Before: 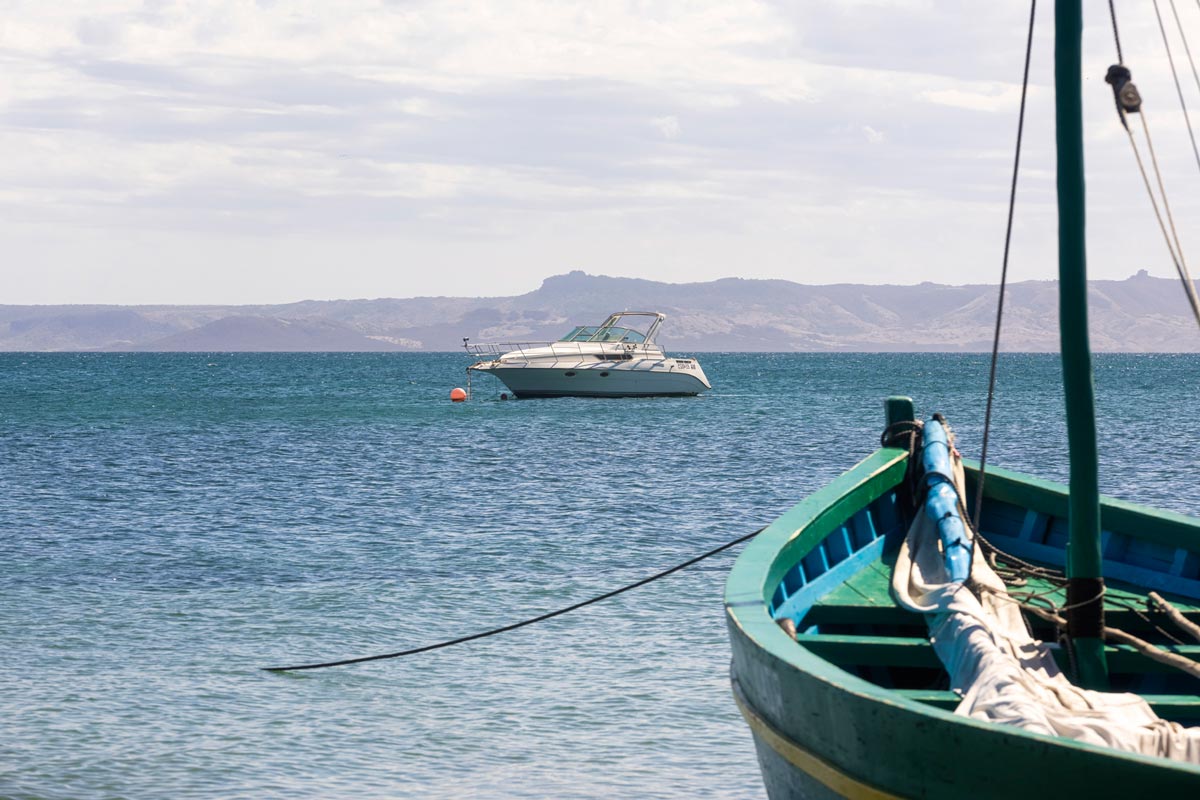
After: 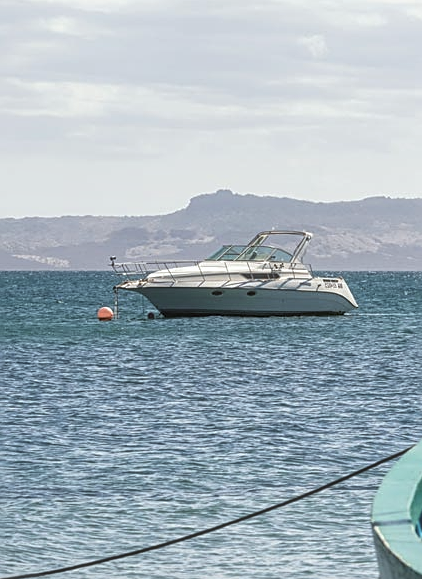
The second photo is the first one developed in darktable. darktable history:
crop and rotate: left 29.476%, top 10.214%, right 35.32%, bottom 17.333%
color correction: saturation 0.8
sharpen: on, module defaults
color balance: lift [1.004, 1.002, 1.002, 0.998], gamma [1, 1.007, 1.002, 0.993], gain [1, 0.977, 1.013, 1.023], contrast -3.64%
haze removal: strength -0.05
local contrast: detail 130%
